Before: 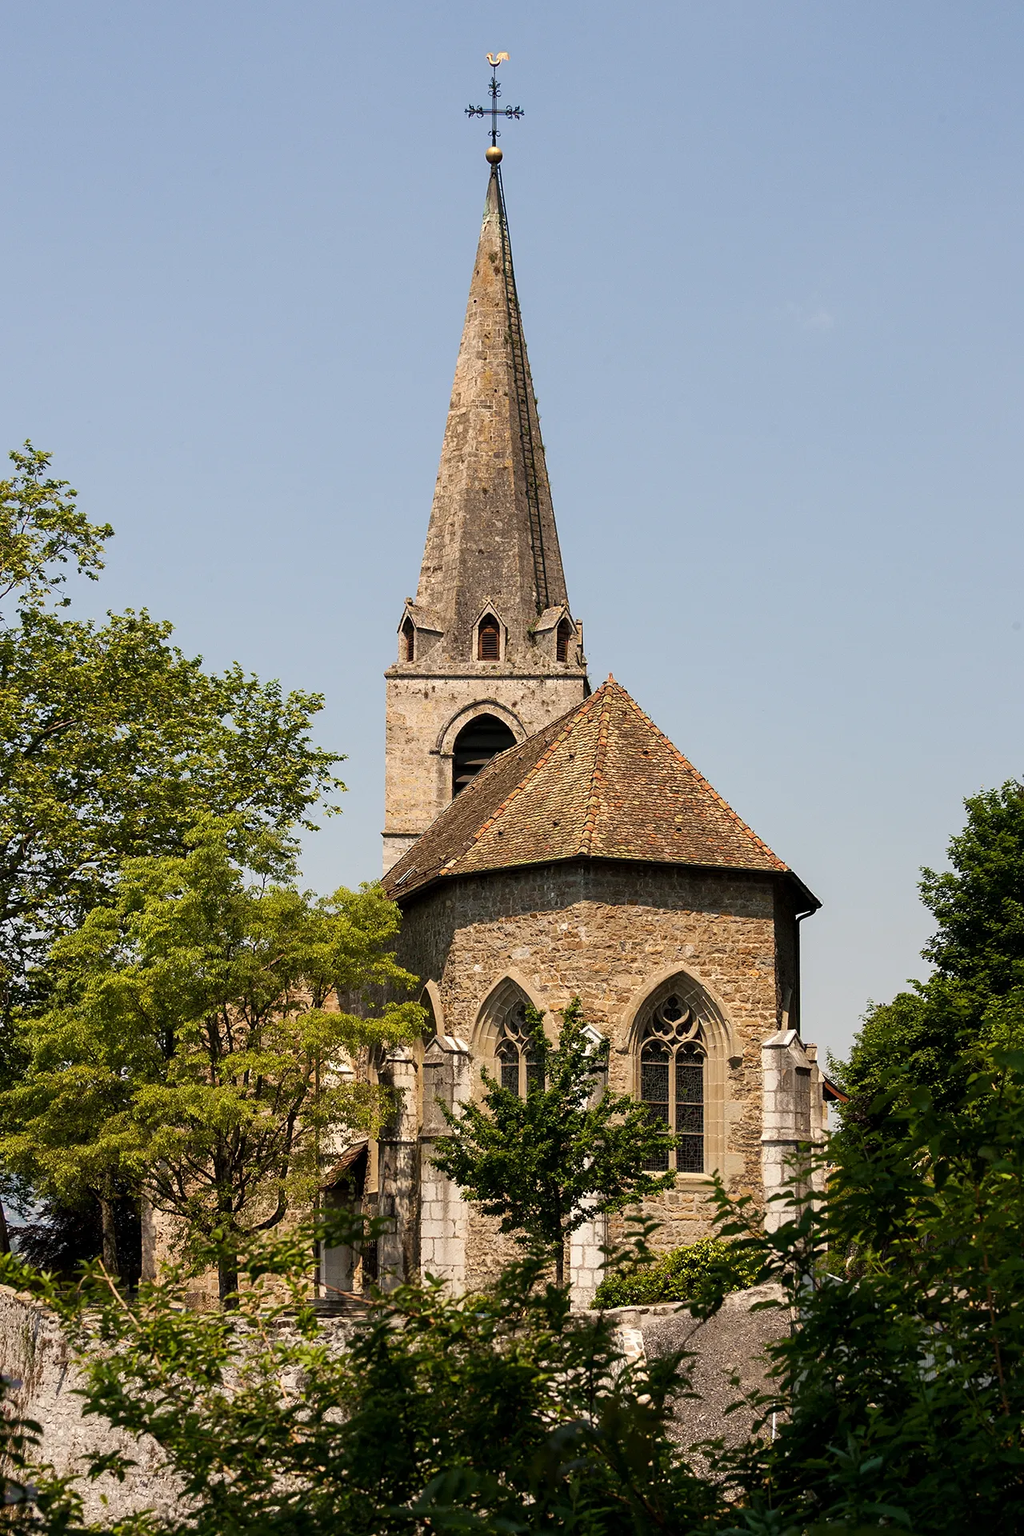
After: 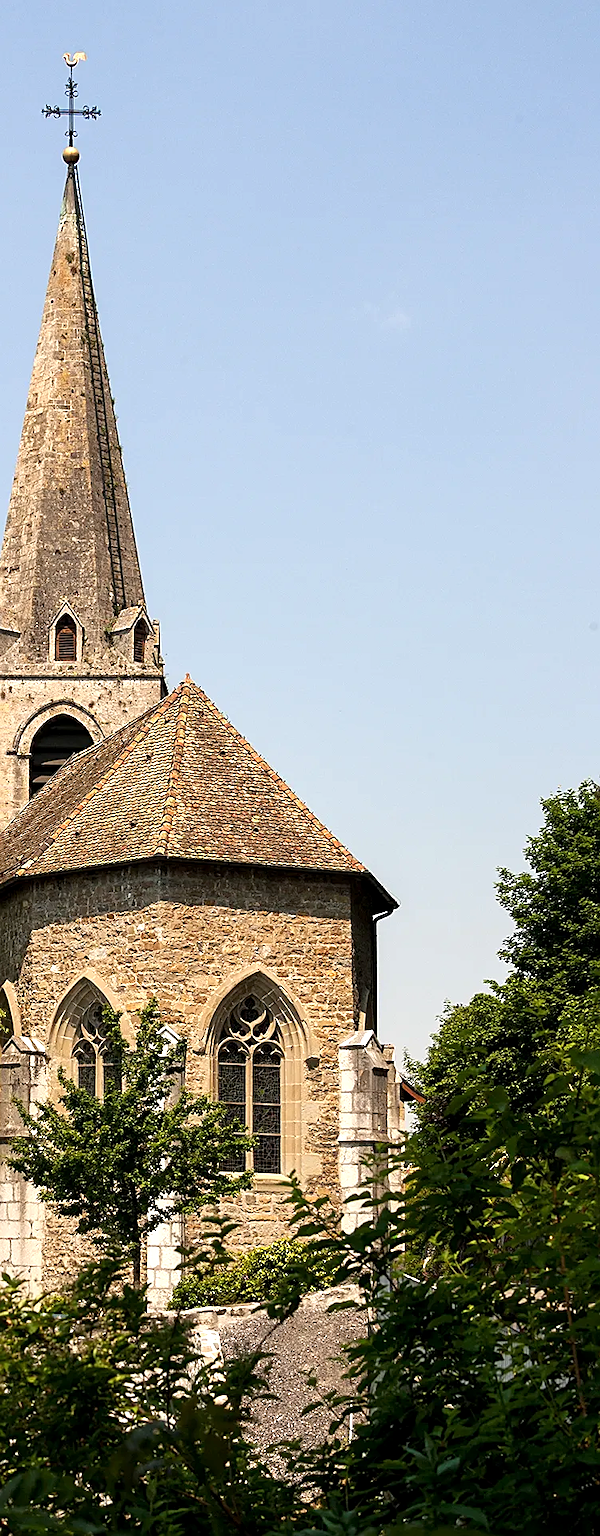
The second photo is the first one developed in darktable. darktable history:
sharpen: on, module defaults
exposure: black level correction 0.001, exposure 0.5 EV, compensate exposure bias true, compensate highlight preservation false
crop: left 41.402%
